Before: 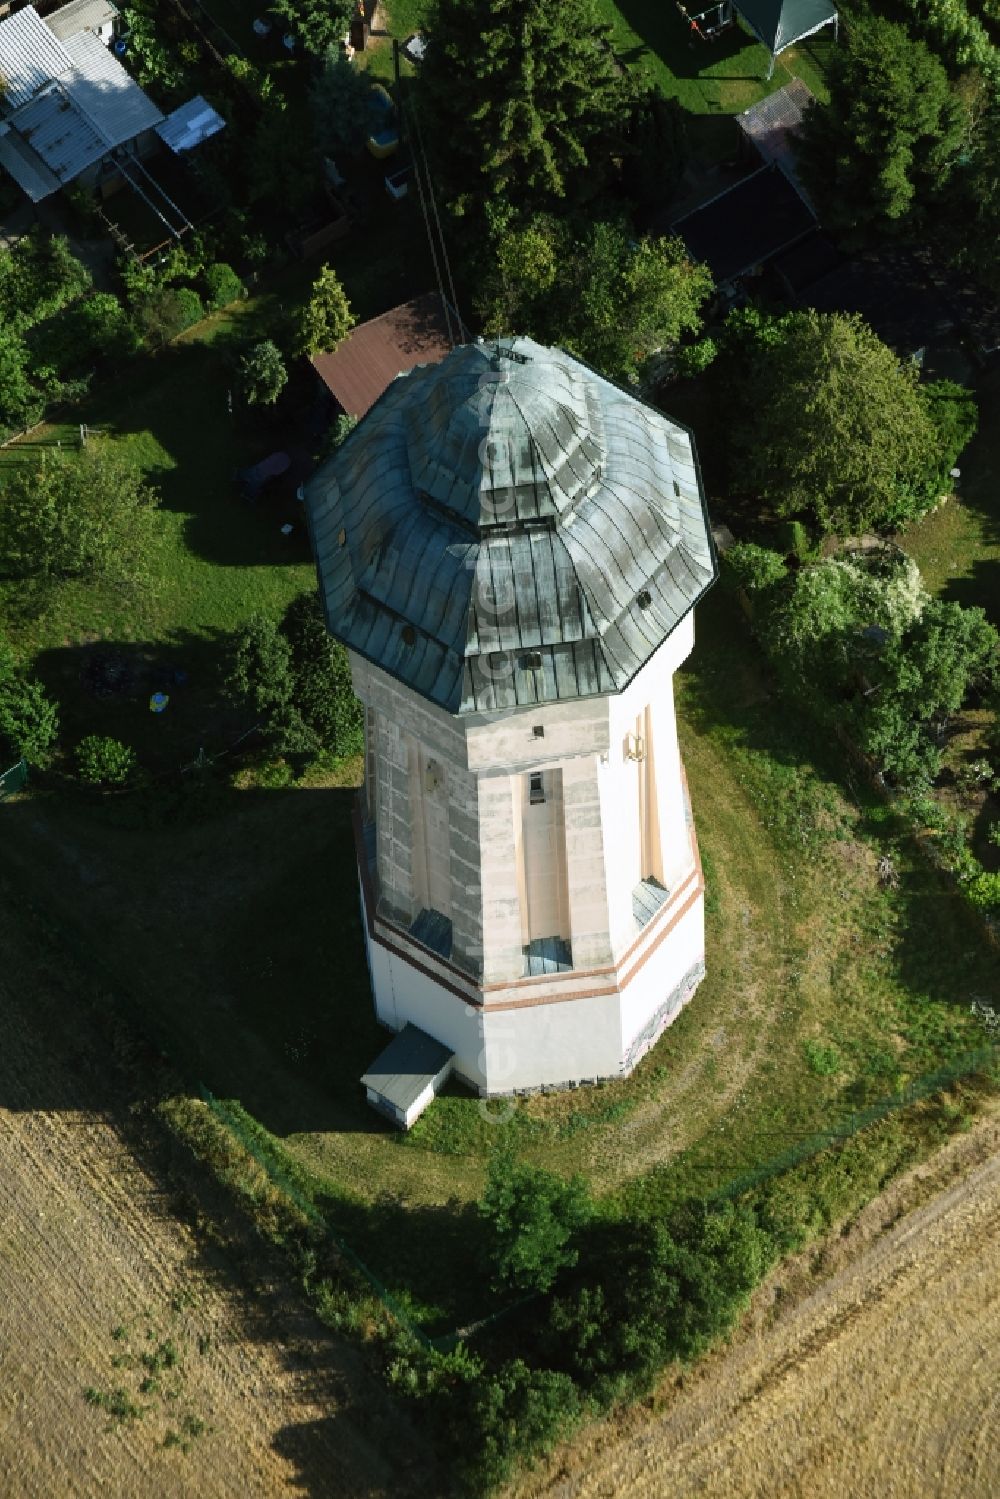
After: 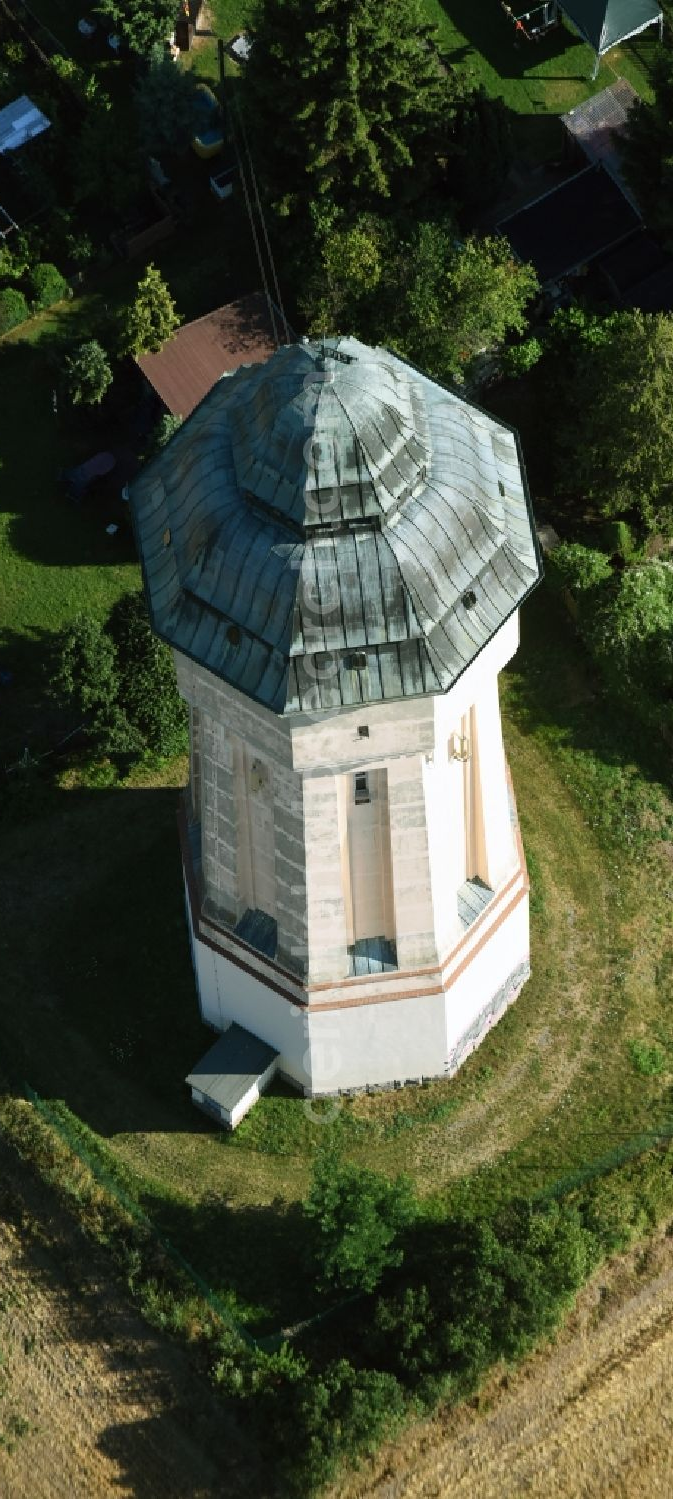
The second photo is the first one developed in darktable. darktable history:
crop and rotate: left 17.565%, right 15.097%
